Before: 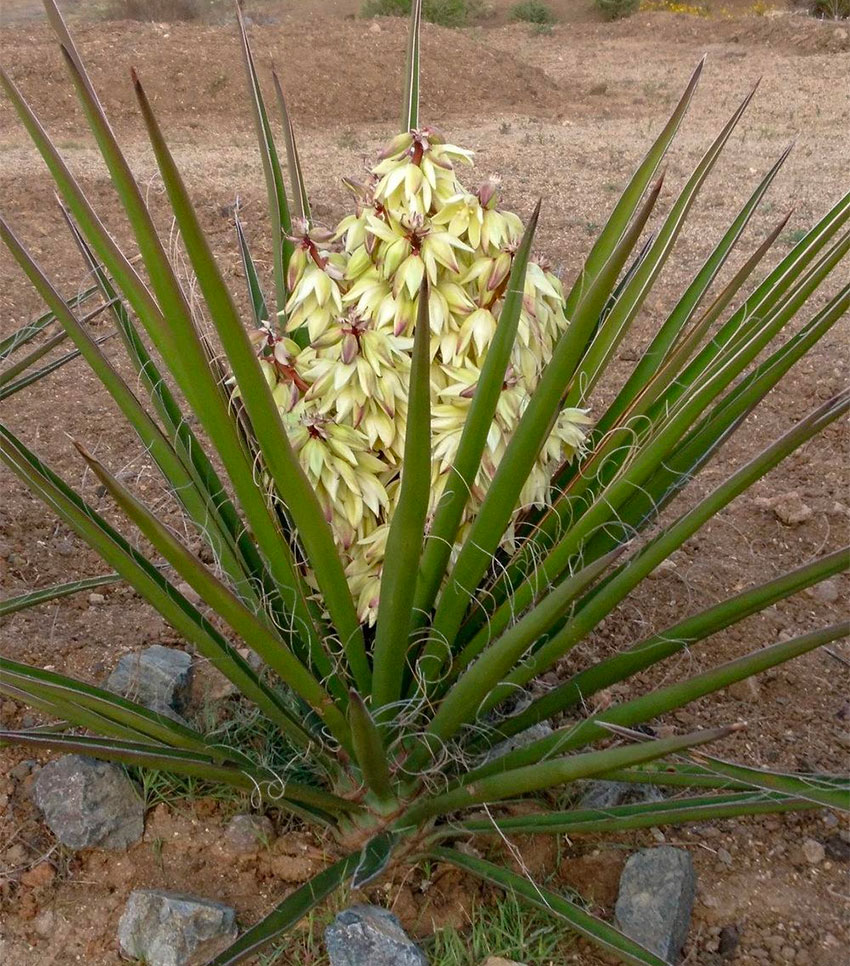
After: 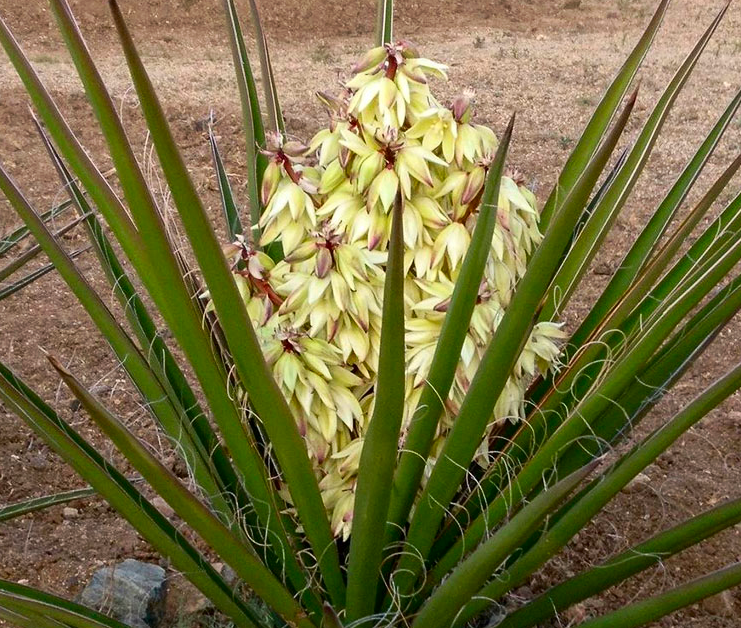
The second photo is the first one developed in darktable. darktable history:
crop: left 3.118%, top 9.001%, right 9.618%, bottom 25.949%
tone curve: curves: ch0 [(0, 0) (0.003, 0.003) (0.011, 0.011) (0.025, 0.025) (0.044, 0.044) (0.069, 0.068) (0.1, 0.098) (0.136, 0.134) (0.177, 0.175) (0.224, 0.221) (0.277, 0.273) (0.335, 0.33) (0.399, 0.393) (0.468, 0.461) (0.543, 0.546) (0.623, 0.625) (0.709, 0.711) (0.801, 0.802) (0.898, 0.898) (1, 1)], preserve colors none
contrast brightness saturation: contrast 0.153, brightness -0.011, saturation 0.105
